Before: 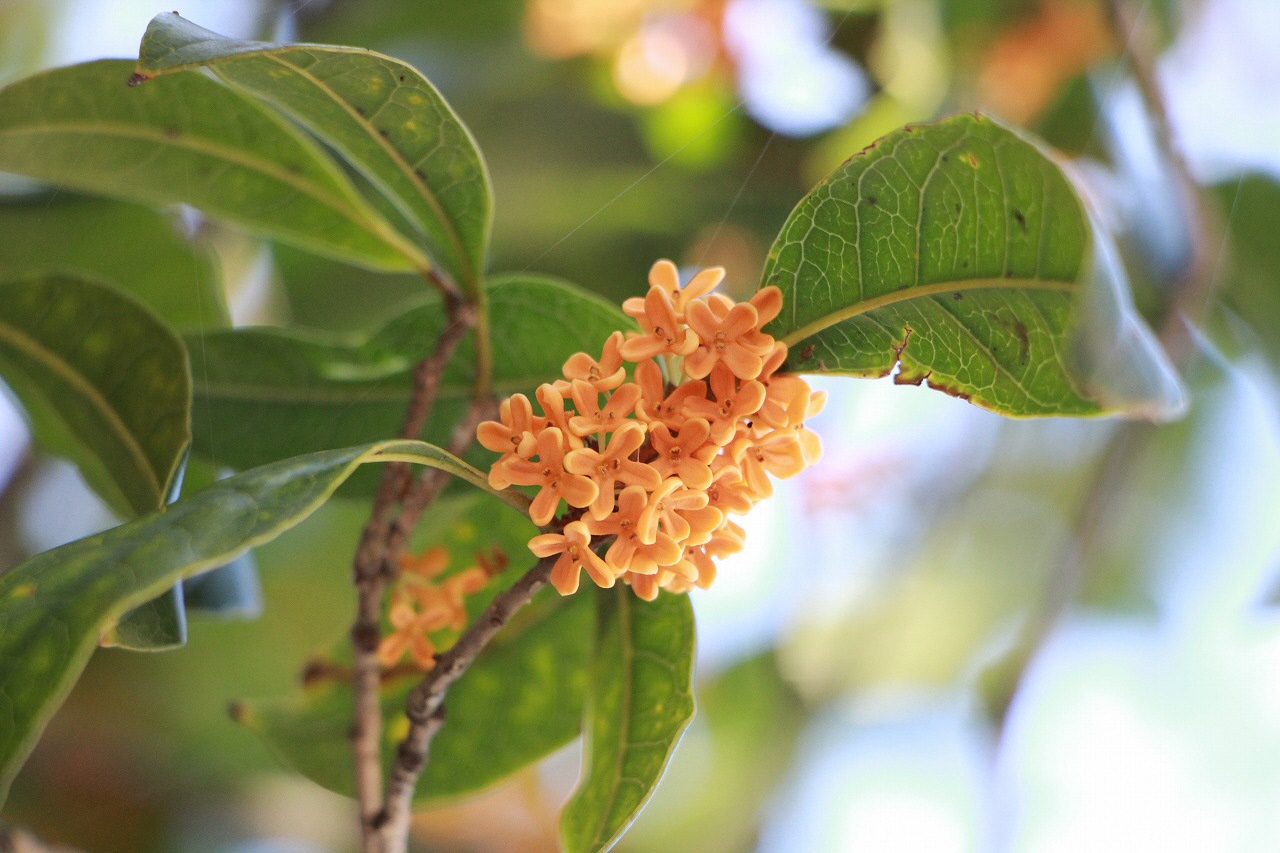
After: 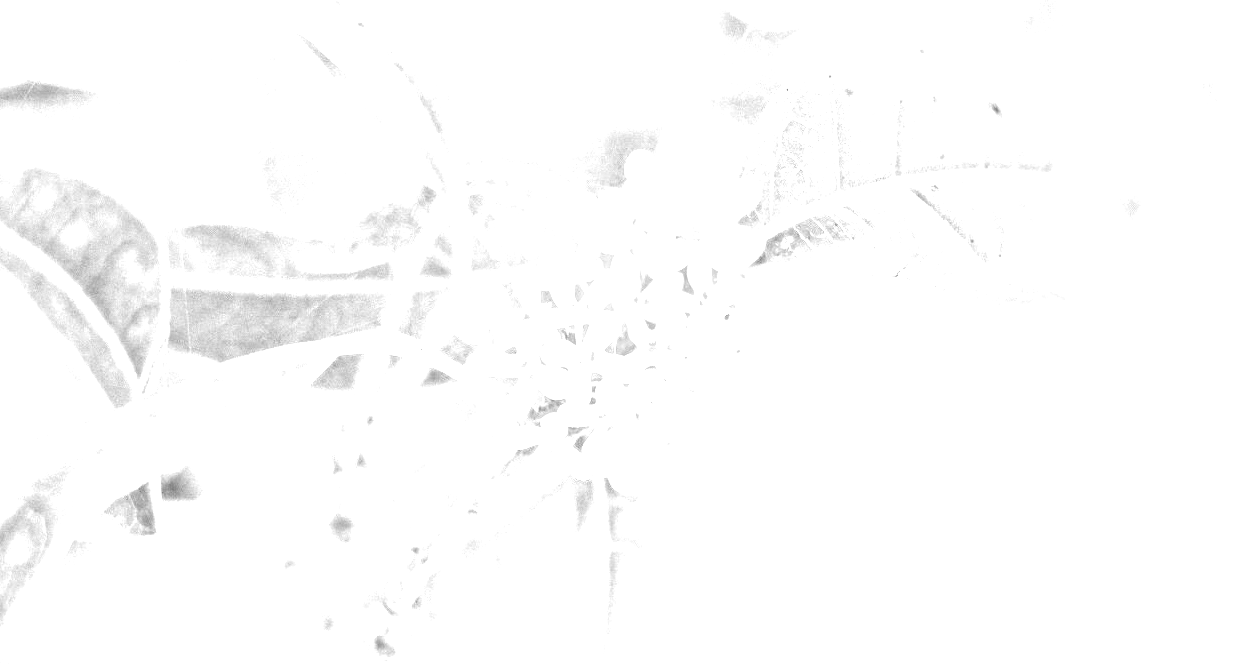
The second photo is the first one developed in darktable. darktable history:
color correction: highlights a* 40, highlights b* 40, saturation 0.69
crop and rotate: left 1.814%, top 12.818%, right 0.25%, bottom 9.225%
white balance: red 8, blue 8
monochrome: on, module defaults
